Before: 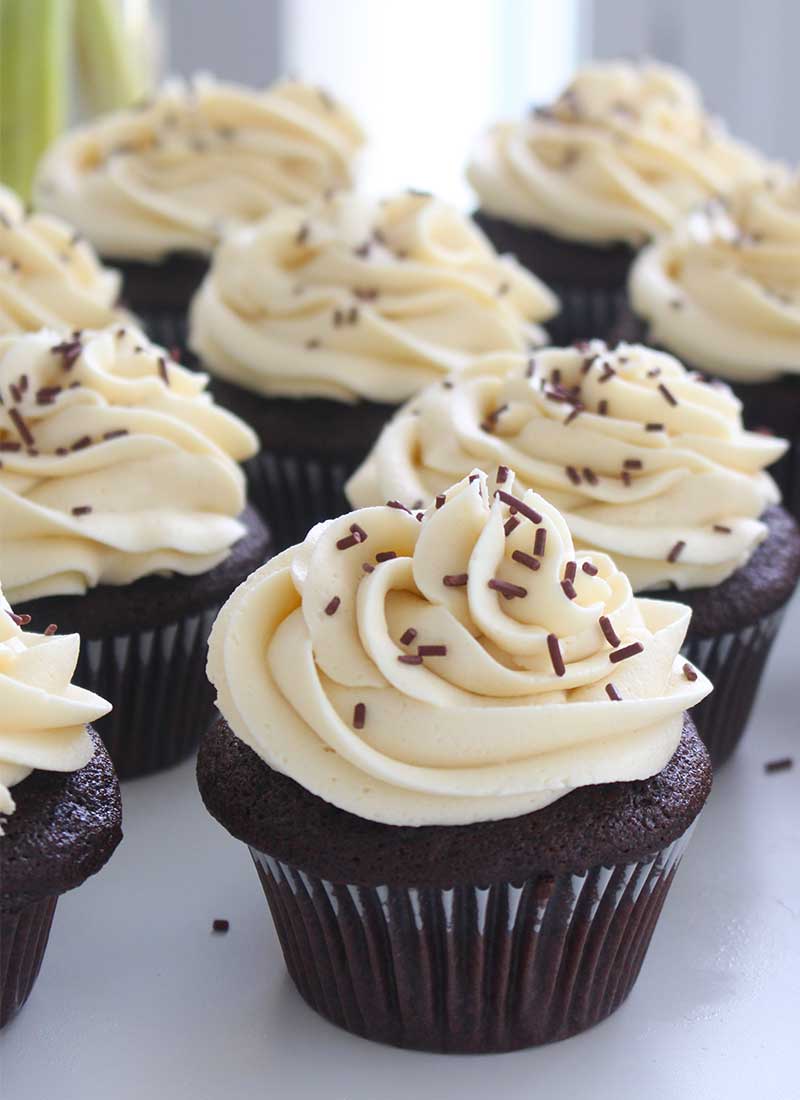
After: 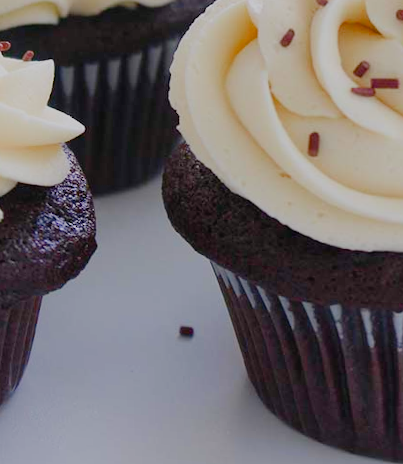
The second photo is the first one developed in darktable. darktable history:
tone curve: curves: ch0 [(0, 0) (0.003, 0.001) (0.011, 0.005) (0.025, 0.011) (0.044, 0.02) (0.069, 0.031) (0.1, 0.045) (0.136, 0.077) (0.177, 0.124) (0.224, 0.181) (0.277, 0.245) (0.335, 0.316) (0.399, 0.393) (0.468, 0.477) (0.543, 0.568) (0.623, 0.666) (0.709, 0.771) (0.801, 0.871) (0.898, 0.965) (1, 1)], preserve colors none
crop and rotate: top 54.778%, right 46.61%, bottom 0.159%
rotate and perspective: rotation 0.062°, lens shift (vertical) 0.115, lens shift (horizontal) -0.133, crop left 0.047, crop right 0.94, crop top 0.061, crop bottom 0.94
color balance rgb: shadows lift › chroma 1%, shadows lift › hue 113°, highlights gain › chroma 0.2%, highlights gain › hue 333°, perceptual saturation grading › global saturation 20%, perceptual saturation grading › highlights -50%, perceptual saturation grading › shadows 25%, contrast -30%
filmic rgb: black relative exposure -7.65 EV, white relative exposure 4.56 EV, hardness 3.61
